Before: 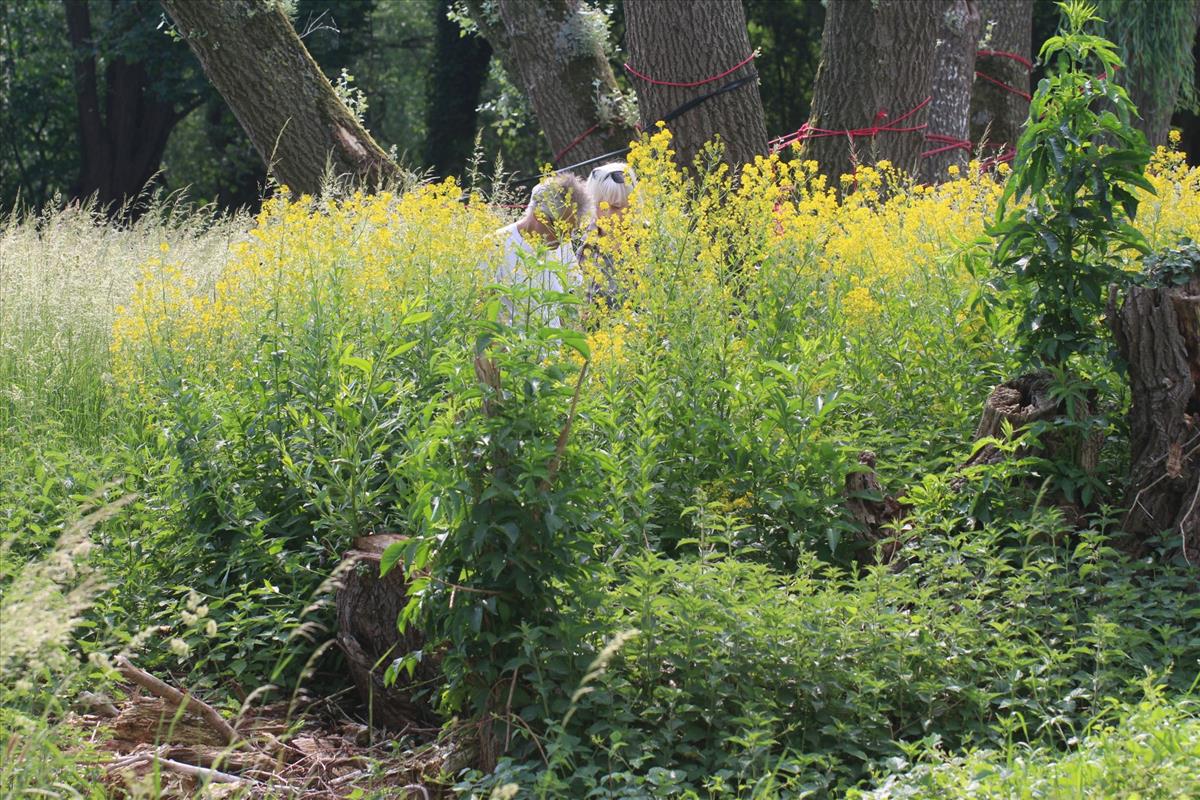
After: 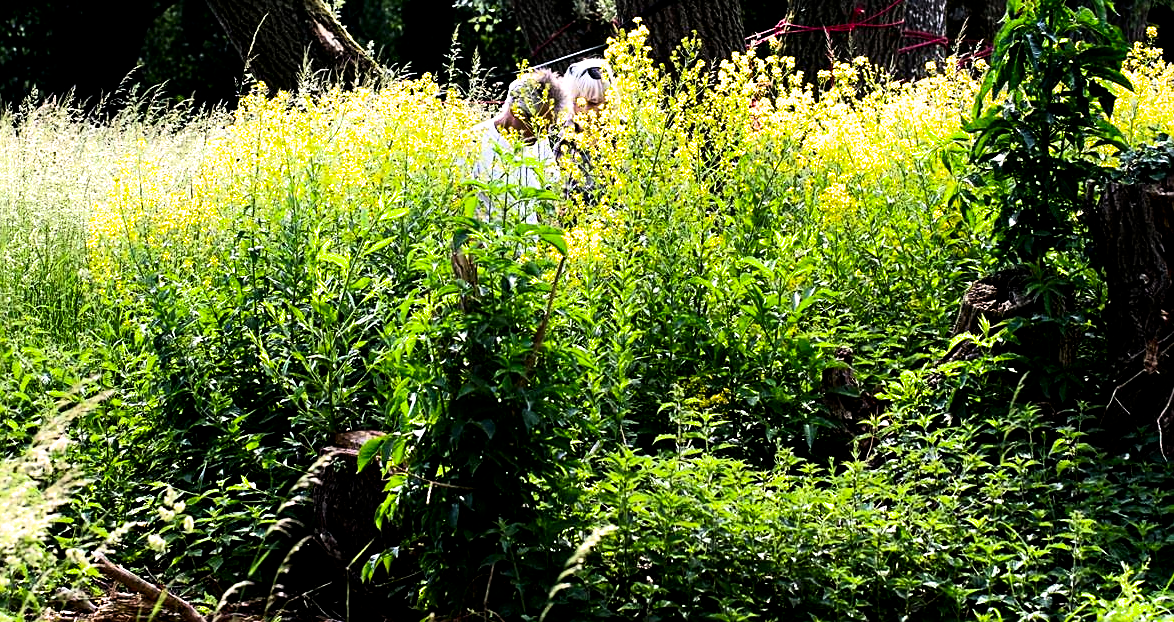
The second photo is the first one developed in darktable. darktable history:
crop and rotate: left 1.931%, top 13.005%, right 0.184%, bottom 9.125%
shadows and highlights: shadows 25.55, highlights -23.24
sharpen: on, module defaults
exposure: exposure -0.004 EV, compensate exposure bias true, compensate highlight preservation false
contrast brightness saturation: contrast 0.213, brightness -0.112, saturation 0.205
filmic rgb: black relative exposure -3.65 EV, white relative exposure 2.44 EV, hardness 3.27
color balance rgb: perceptual saturation grading › global saturation 30.639%, perceptual brilliance grading › global brilliance 14.35%, perceptual brilliance grading › shadows -35.304%, global vibrance 9.304%
